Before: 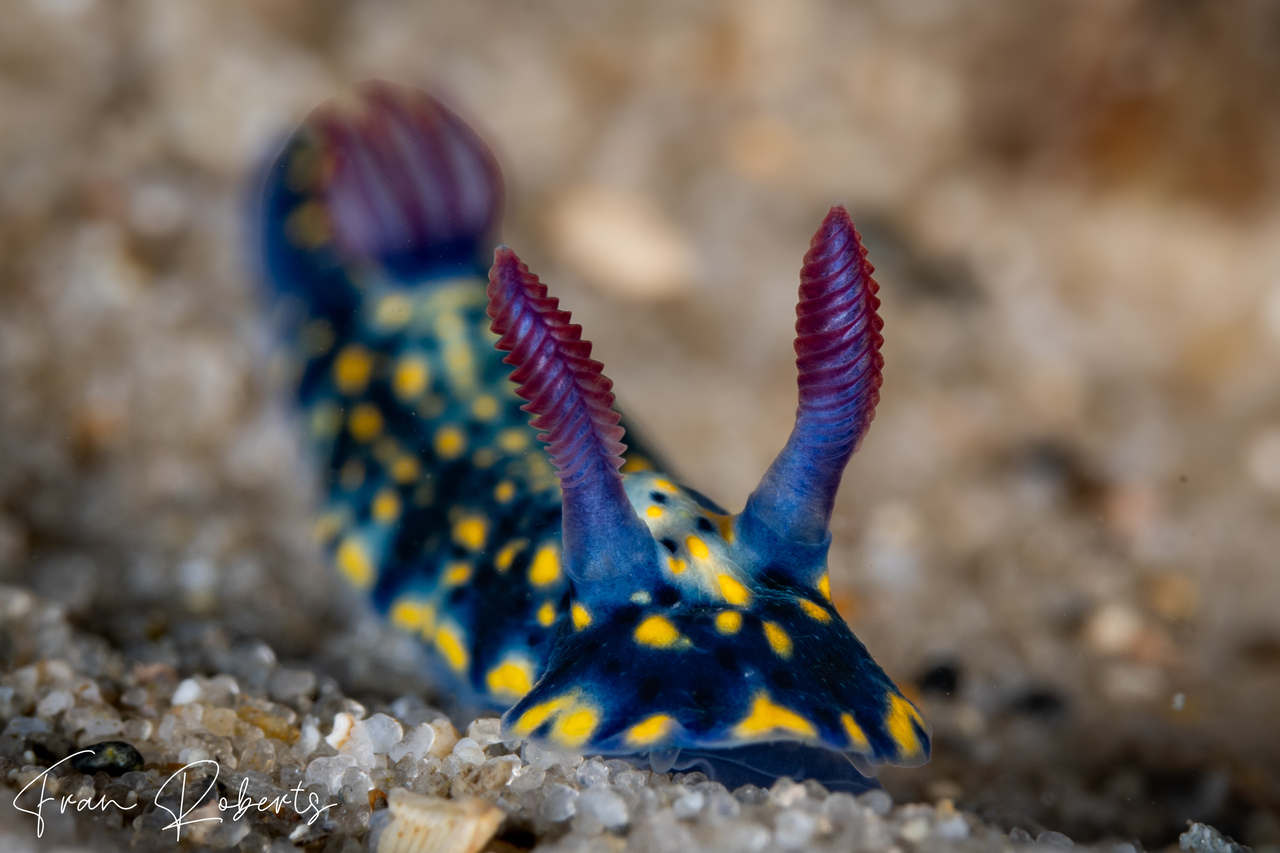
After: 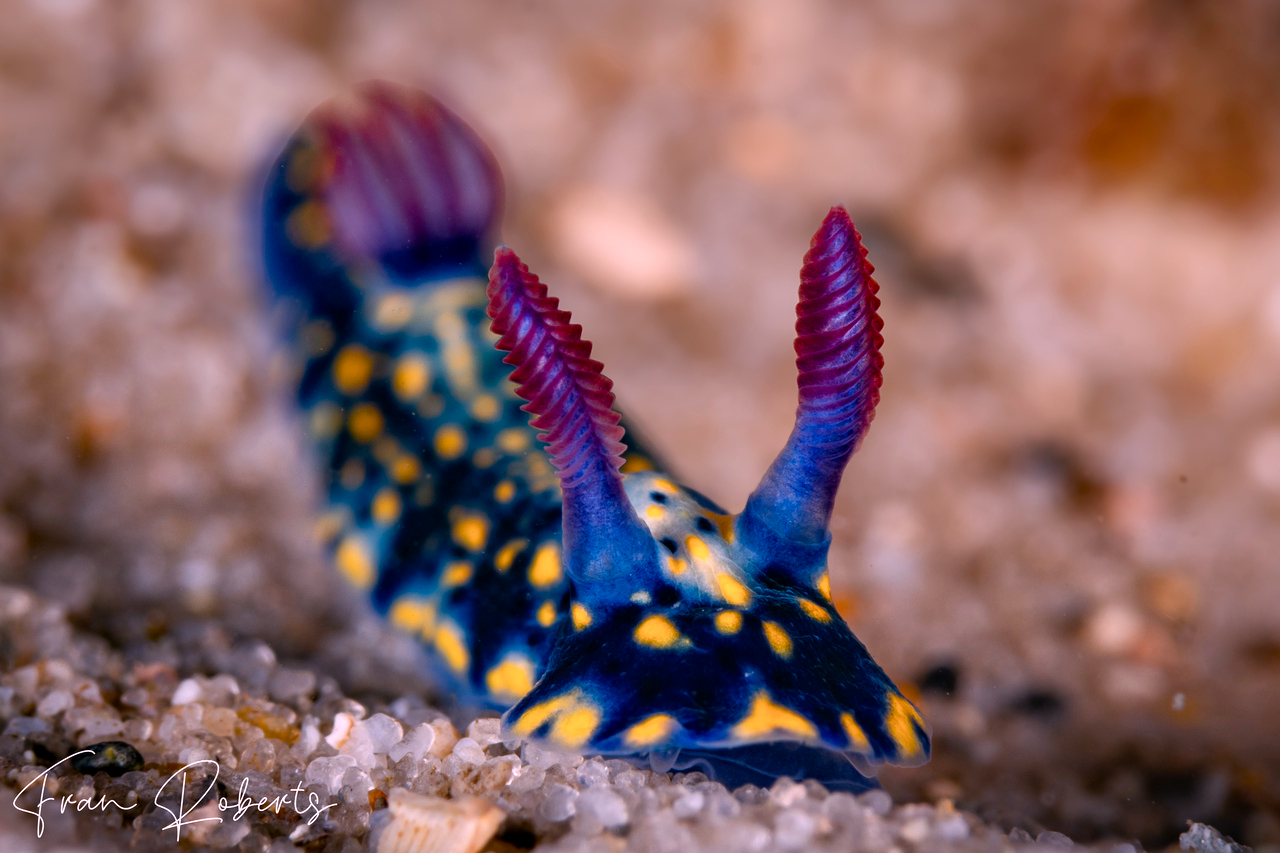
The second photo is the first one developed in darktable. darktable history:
white balance: red 1.188, blue 1.11
color balance rgb: perceptual saturation grading › global saturation 20%, perceptual saturation grading › highlights -25%, perceptual saturation grading › shadows 50%, global vibrance -25%
